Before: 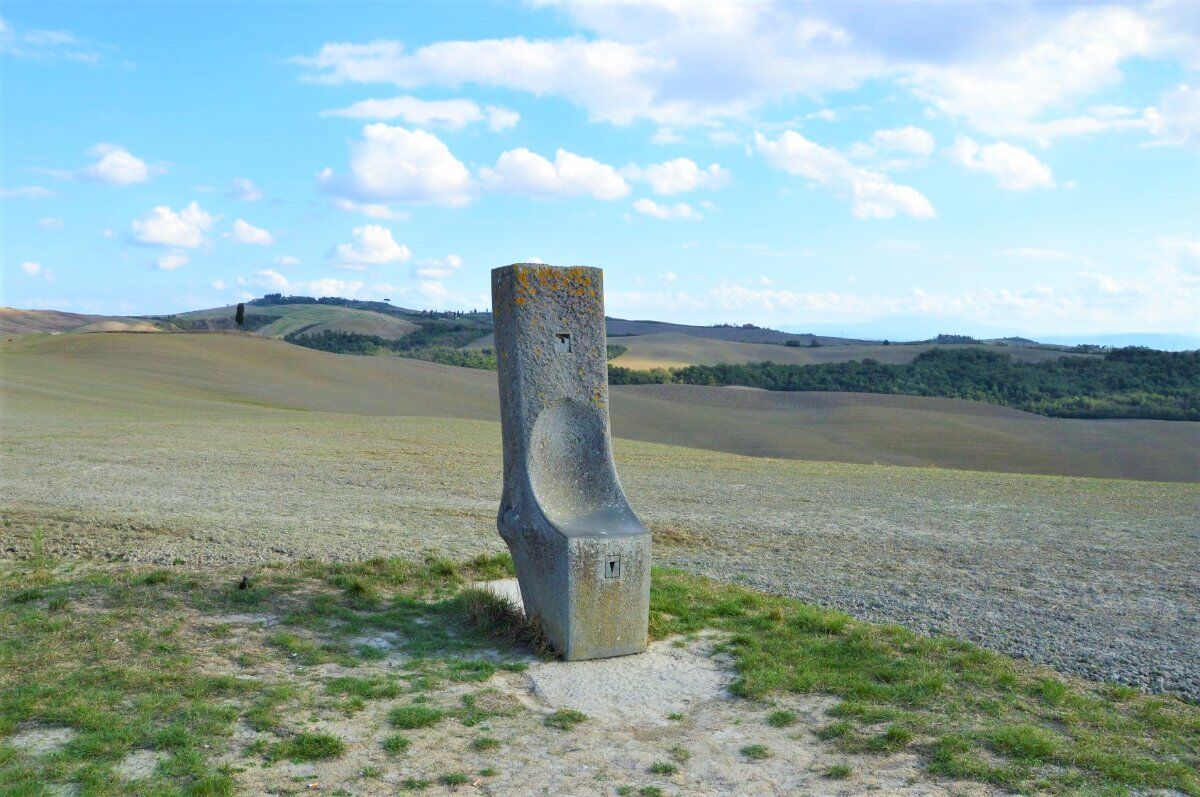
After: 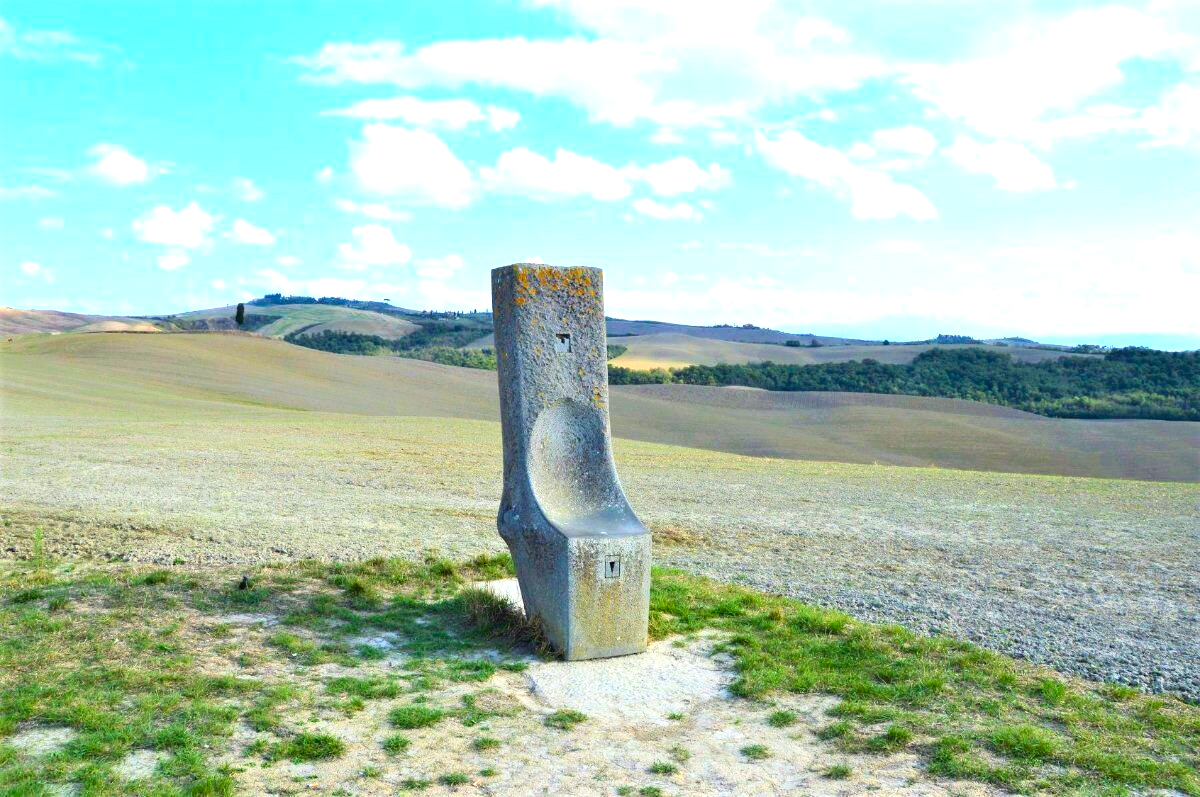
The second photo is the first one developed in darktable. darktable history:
exposure: black level correction 0, exposure 0.696 EV, compensate highlight preservation false
contrast brightness saturation: contrast 0.175, saturation 0.309
